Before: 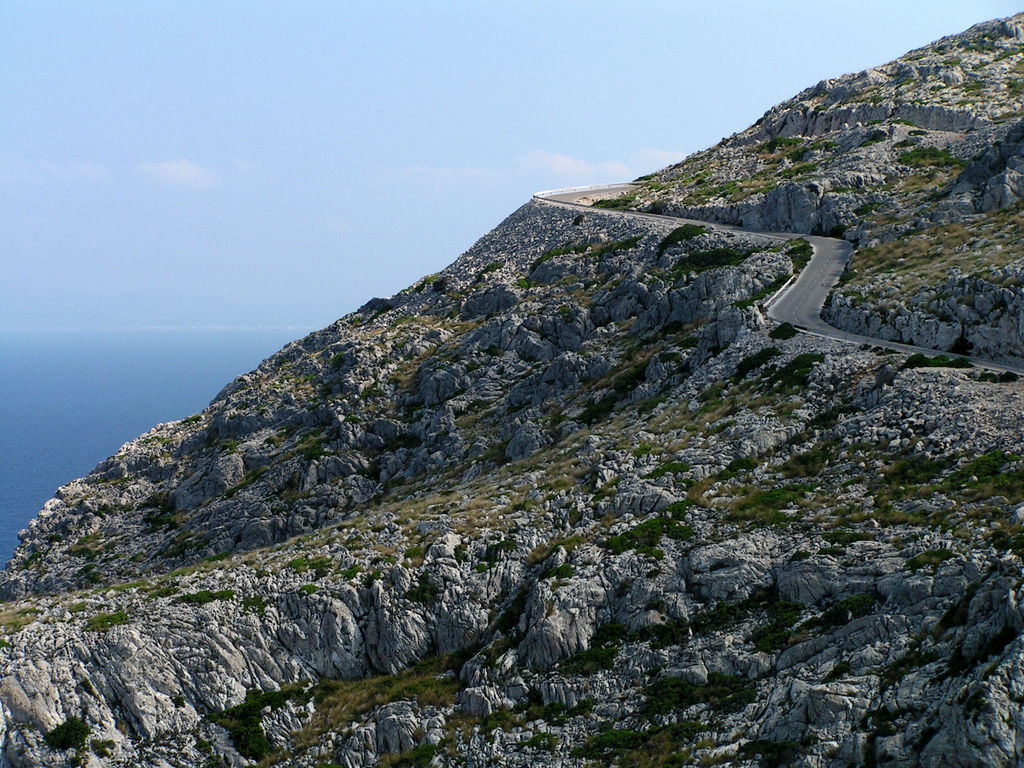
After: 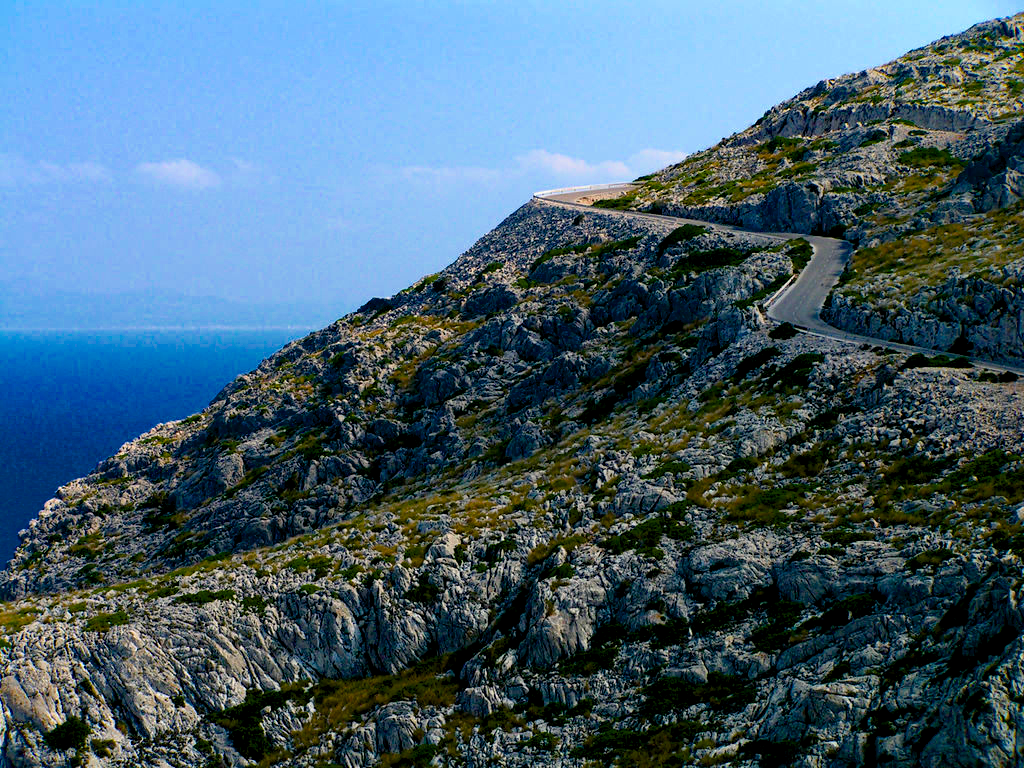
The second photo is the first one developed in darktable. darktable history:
color balance rgb: highlights gain › chroma 1.103%, highlights gain › hue 60.03°, global offset › luminance -0.885%, linear chroma grading › global chroma 39.774%, perceptual saturation grading › global saturation 40.09%, global vibrance 6.822%, saturation formula JzAzBz (2021)
